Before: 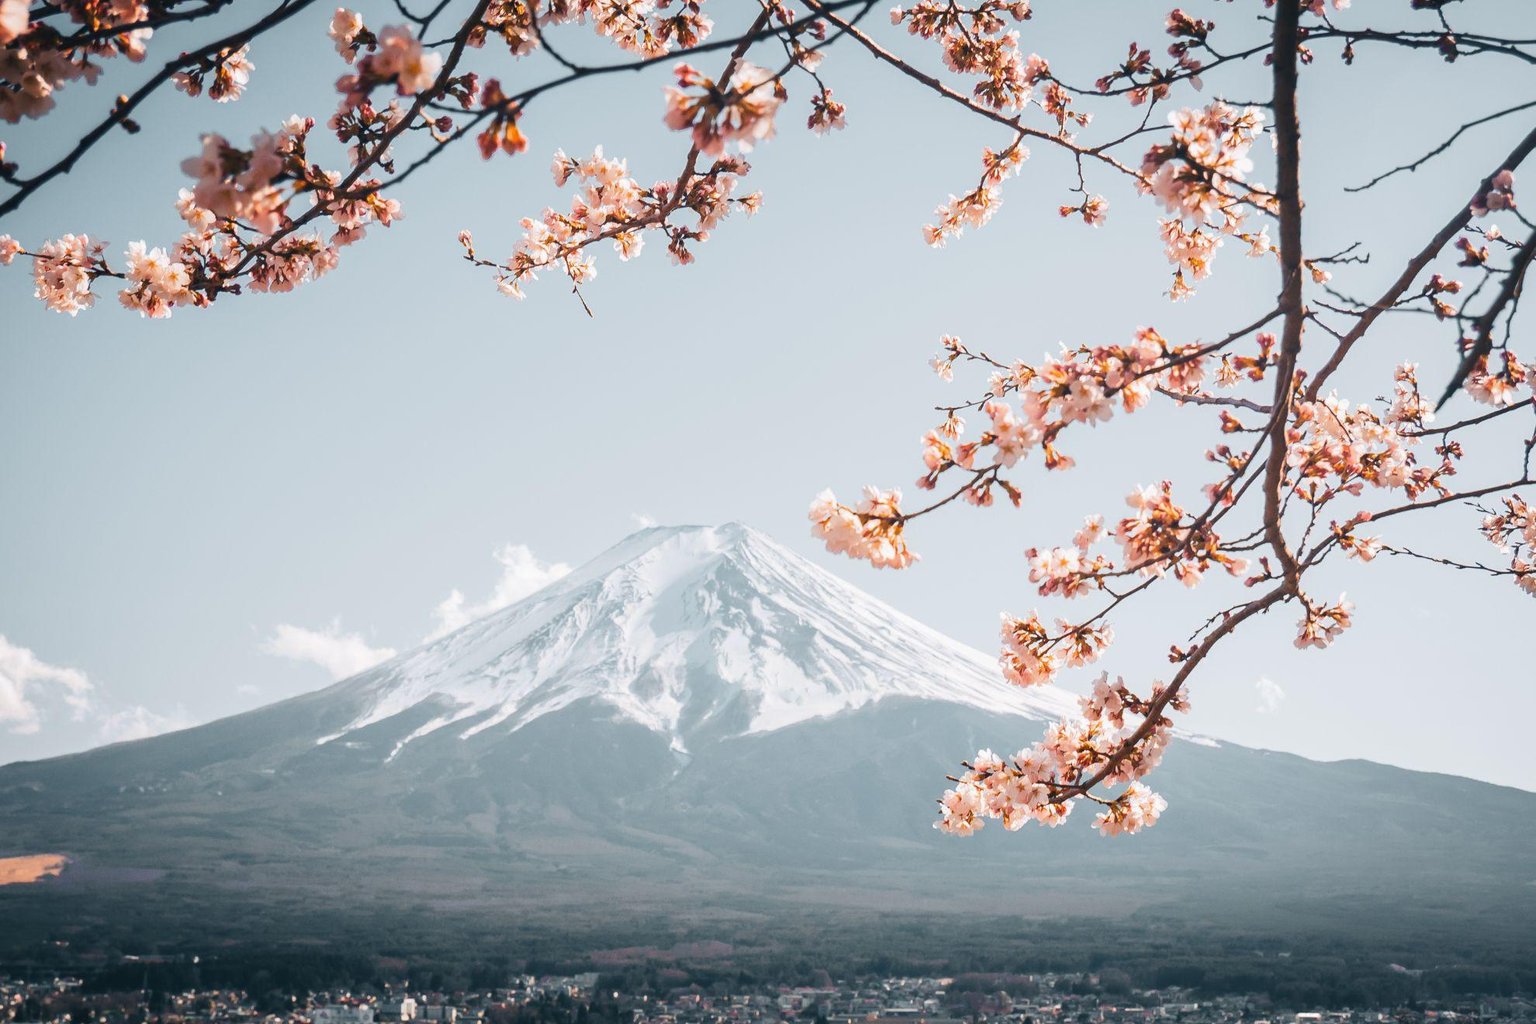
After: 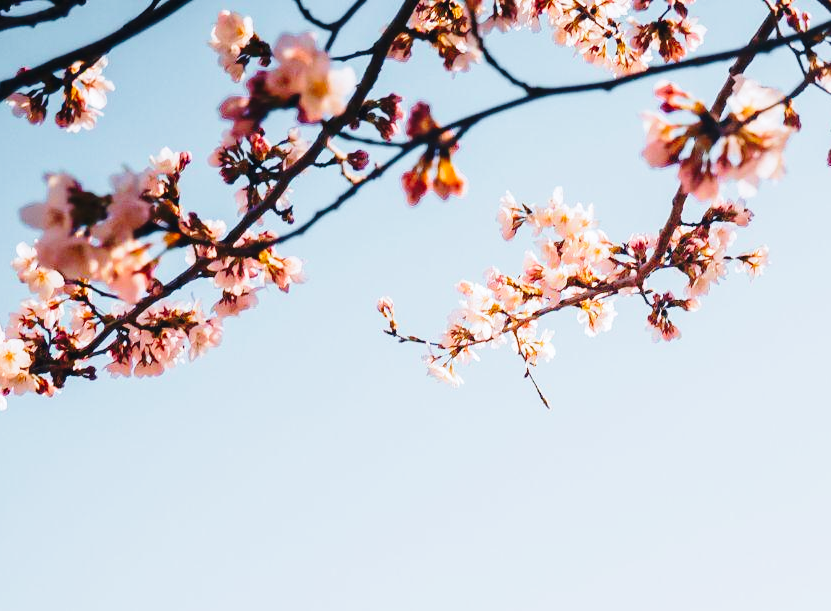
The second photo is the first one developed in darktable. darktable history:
base curve: curves: ch0 [(0, 0) (0.04, 0.03) (0.133, 0.232) (0.448, 0.748) (0.843, 0.968) (1, 1)], preserve colors none
crop and rotate: left 10.817%, top 0.062%, right 47.194%, bottom 53.626%
white balance: red 0.974, blue 1.044
rgb curve: curves: ch0 [(0, 0) (0.175, 0.154) (0.785, 0.663) (1, 1)]
velvia: on, module defaults
